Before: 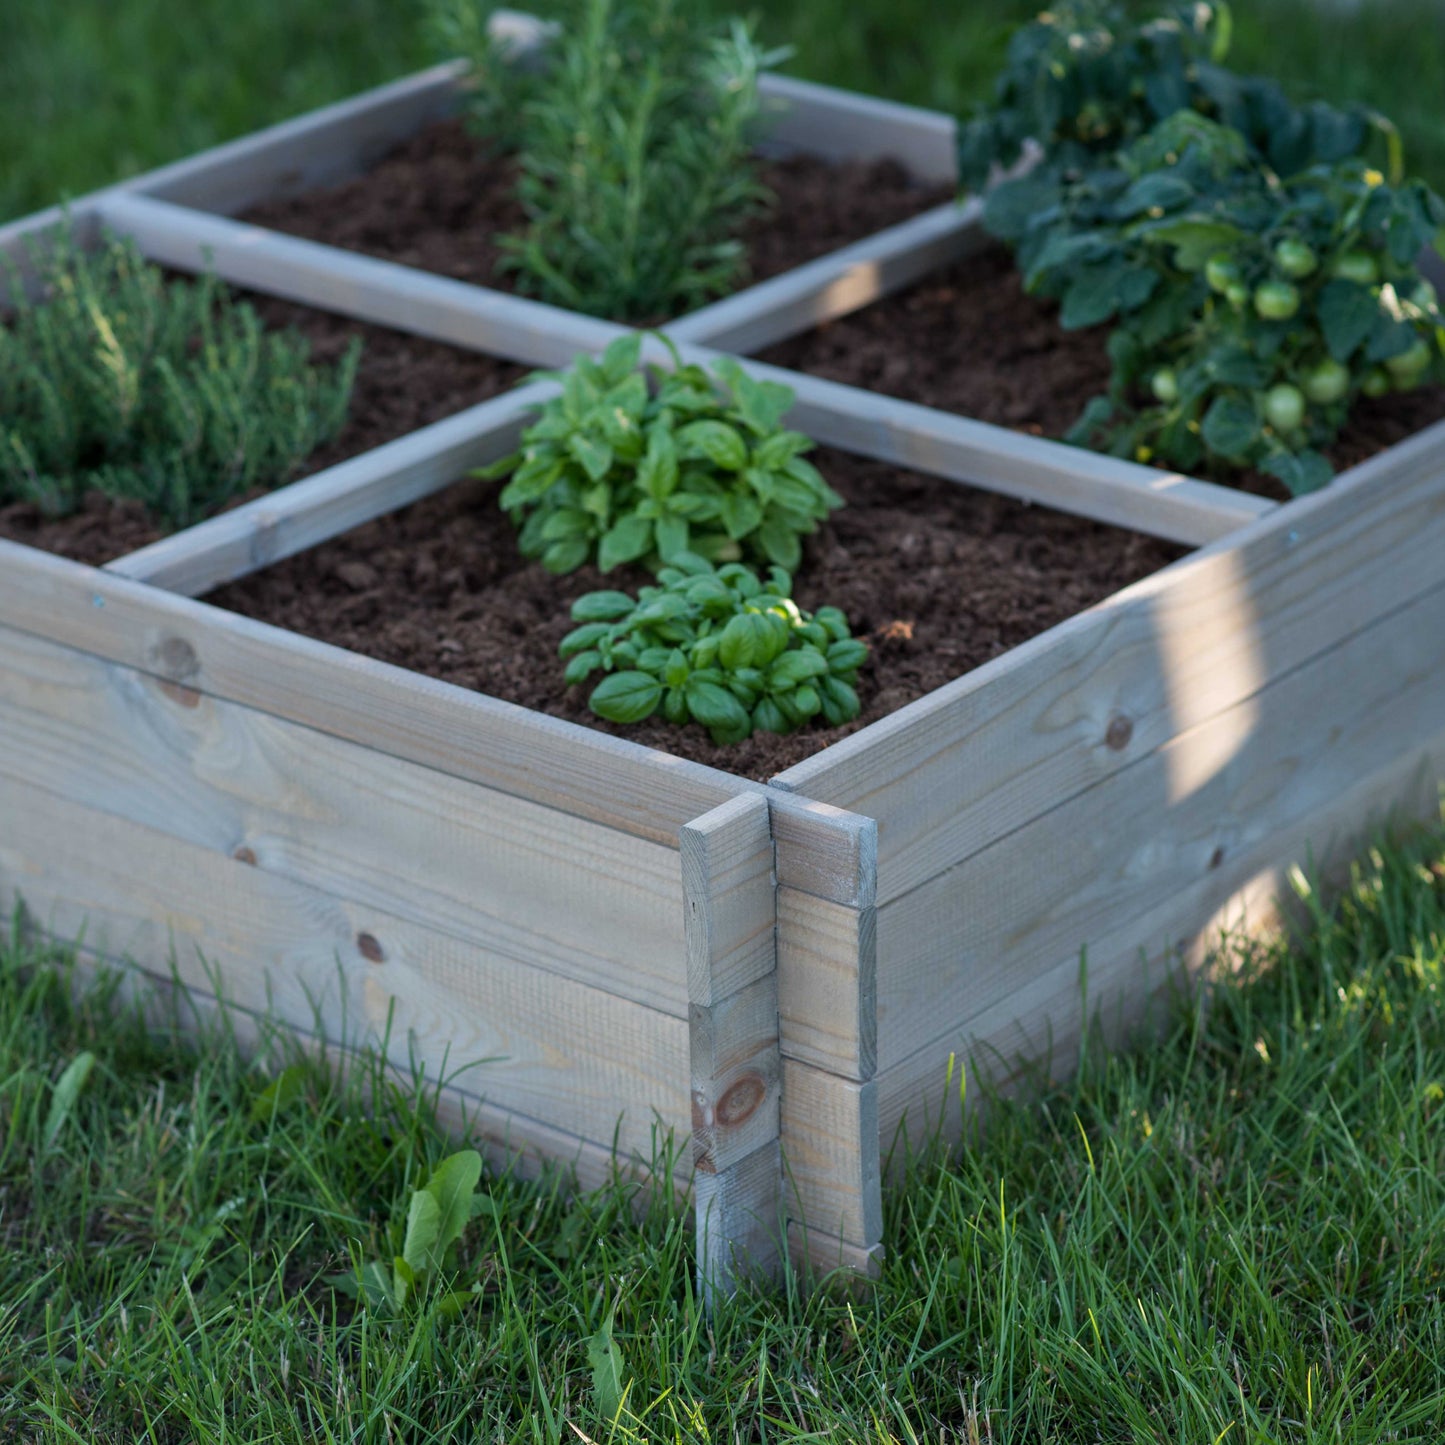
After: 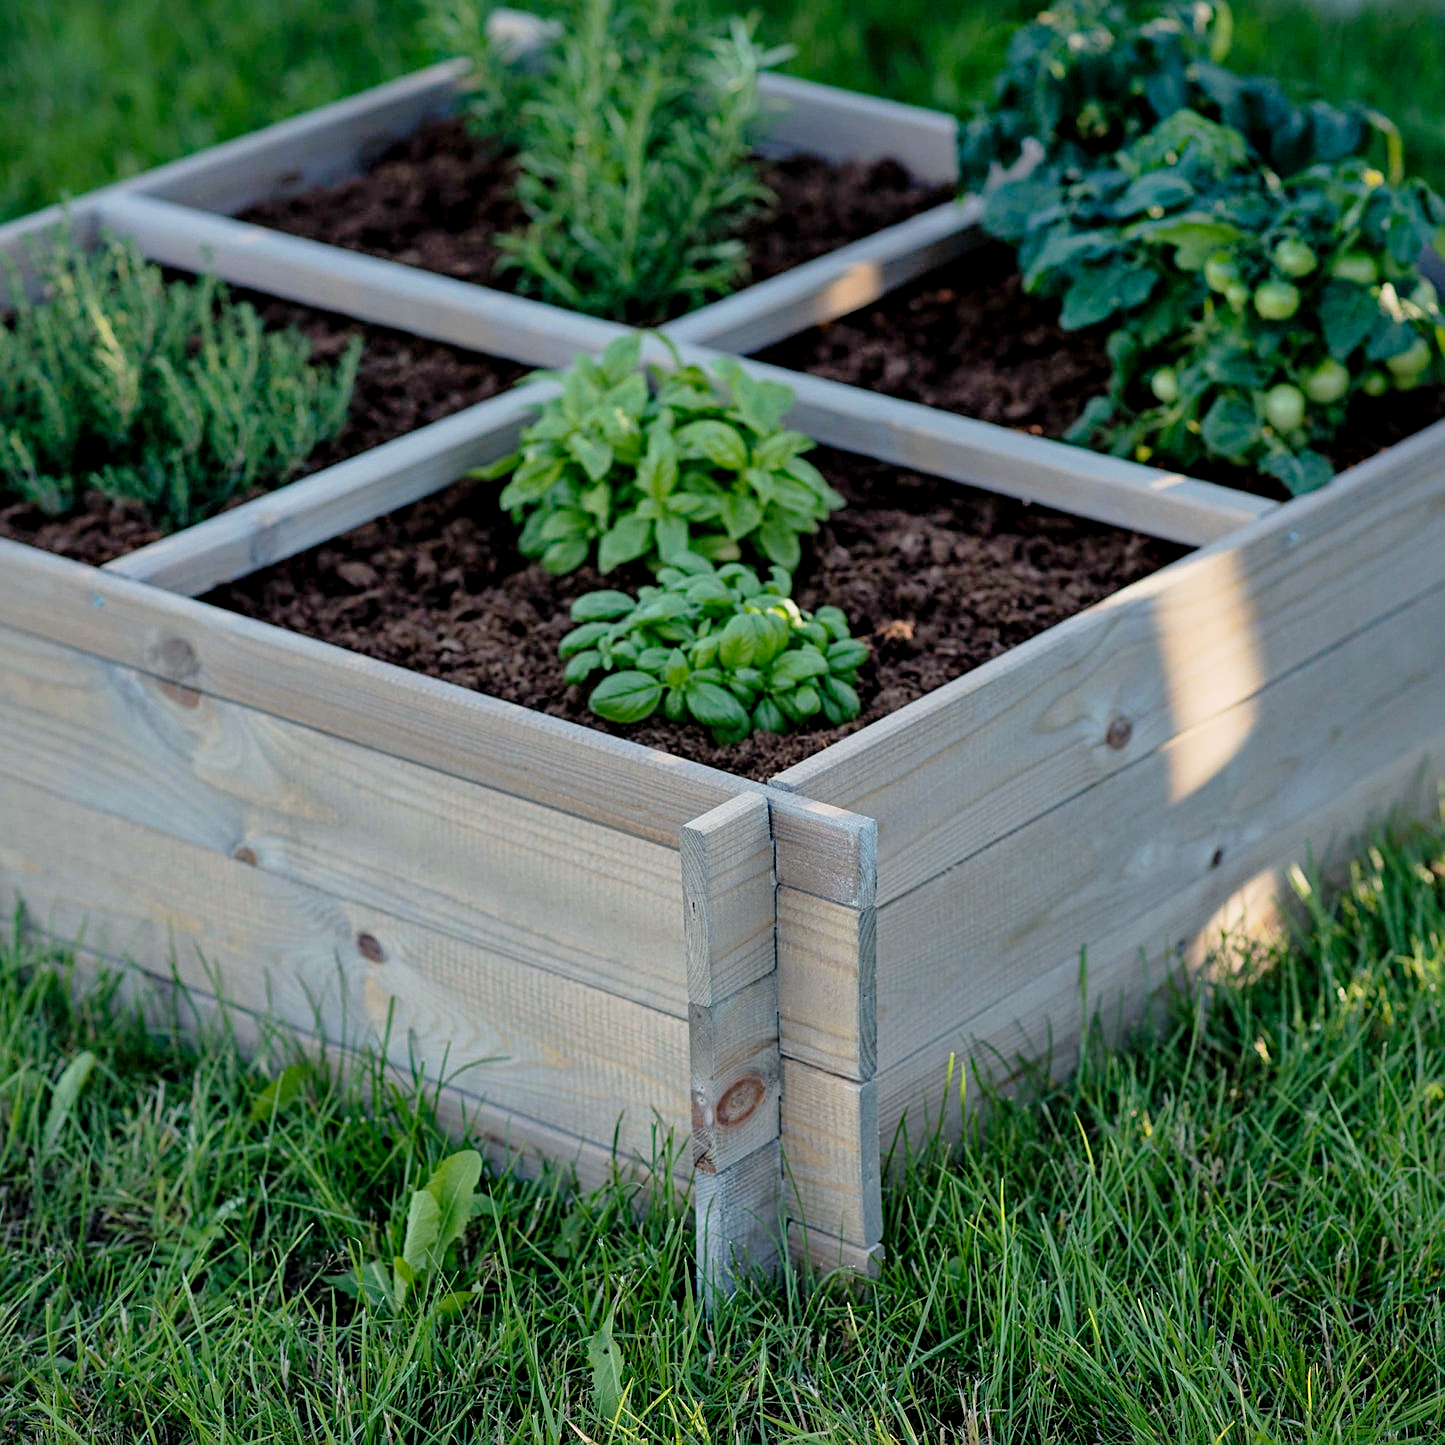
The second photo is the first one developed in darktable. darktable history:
sharpen: on, module defaults
haze removal: compatibility mode true, adaptive false
color balance rgb: highlights gain › chroma 2.981%, highlights gain › hue 75.62°, global offset › luminance -0.307%, global offset › hue 260.41°, perceptual saturation grading › global saturation -11.992%, perceptual brilliance grading › global brilliance 9.986%
shadows and highlights: on, module defaults
tone curve: curves: ch0 [(0.024, 0) (0.075, 0.034) (0.145, 0.098) (0.257, 0.259) (0.408, 0.45) (0.611, 0.64) (0.81, 0.857) (1, 1)]; ch1 [(0, 0) (0.287, 0.198) (0.501, 0.506) (0.56, 0.57) (0.712, 0.777) (0.976, 0.992)]; ch2 [(0, 0) (0.5, 0.5) (0.523, 0.552) (0.59, 0.603) (0.681, 0.754) (1, 1)], preserve colors none
filmic rgb: black relative exposure -8.17 EV, white relative exposure 3.78 EV, threshold 5.97 EV, hardness 4.43, enable highlight reconstruction true
